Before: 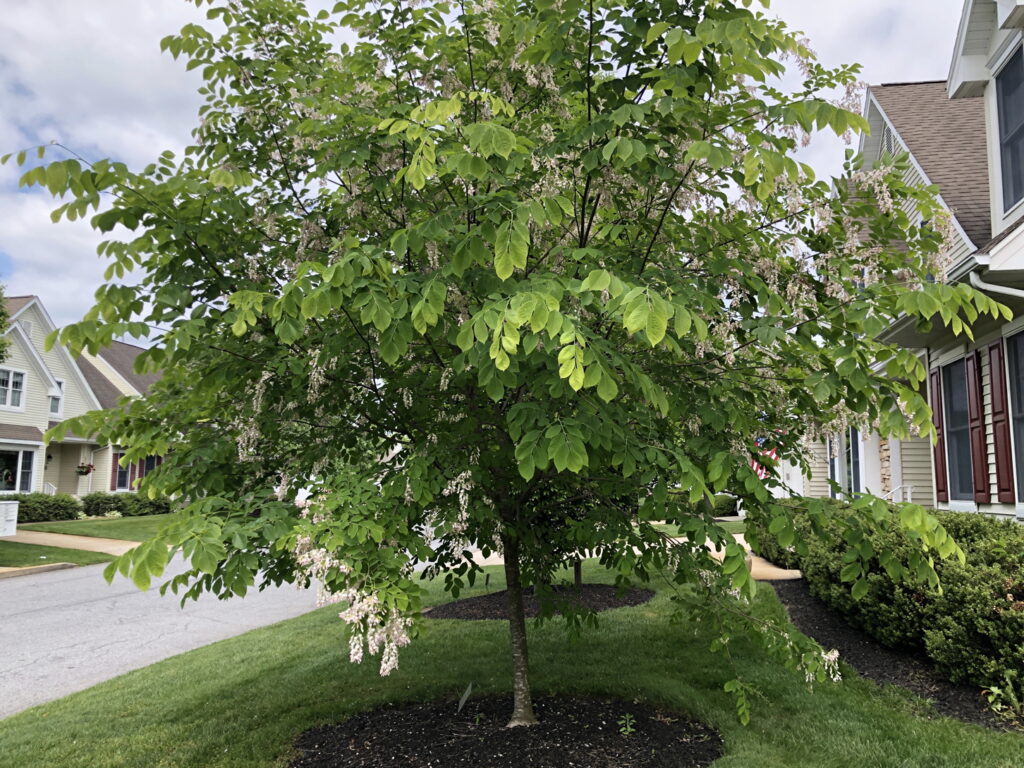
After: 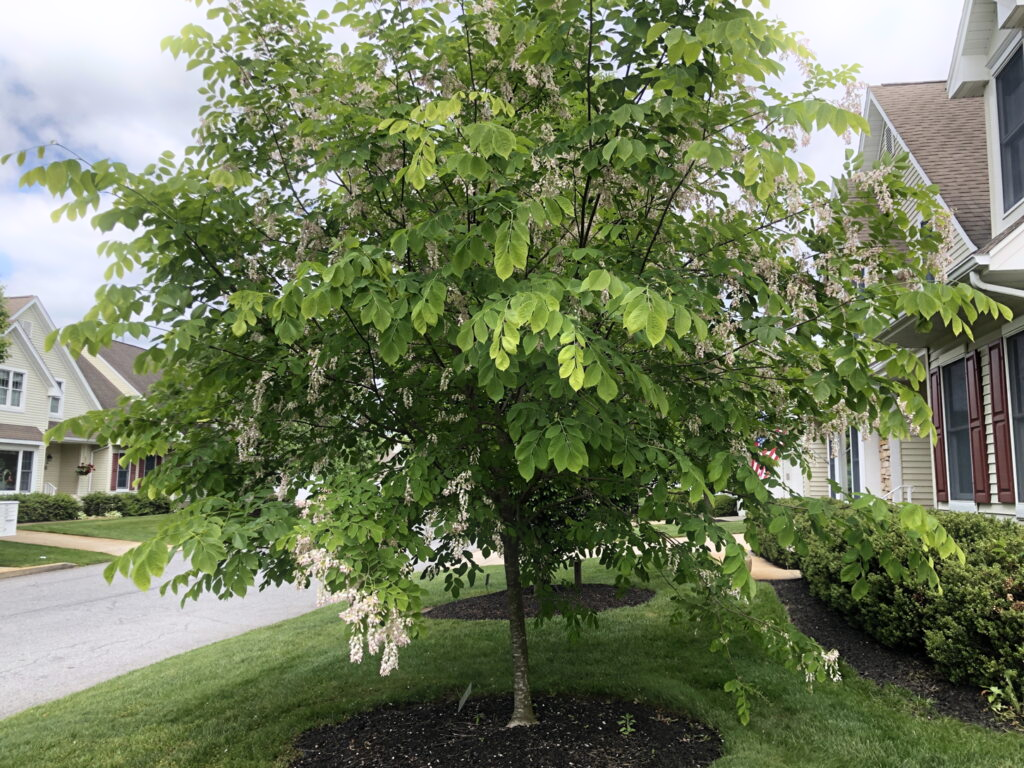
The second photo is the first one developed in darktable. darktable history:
bloom: size 5%, threshold 95%, strength 15%
white balance: emerald 1
